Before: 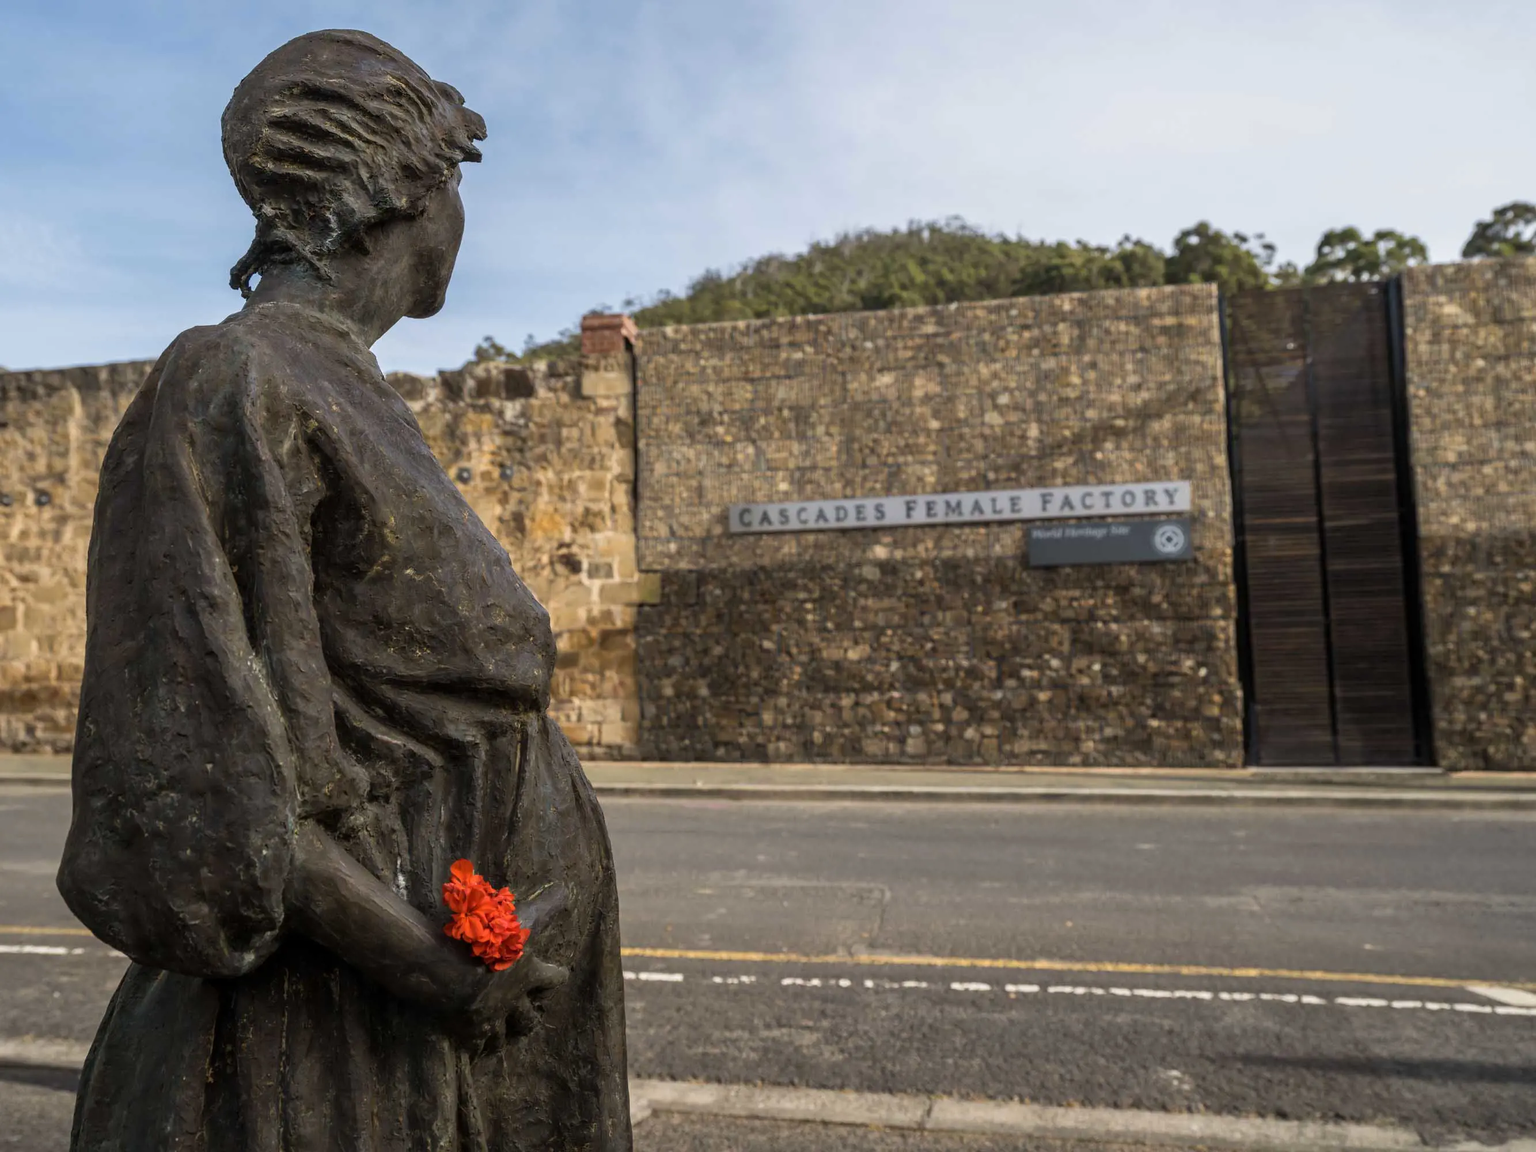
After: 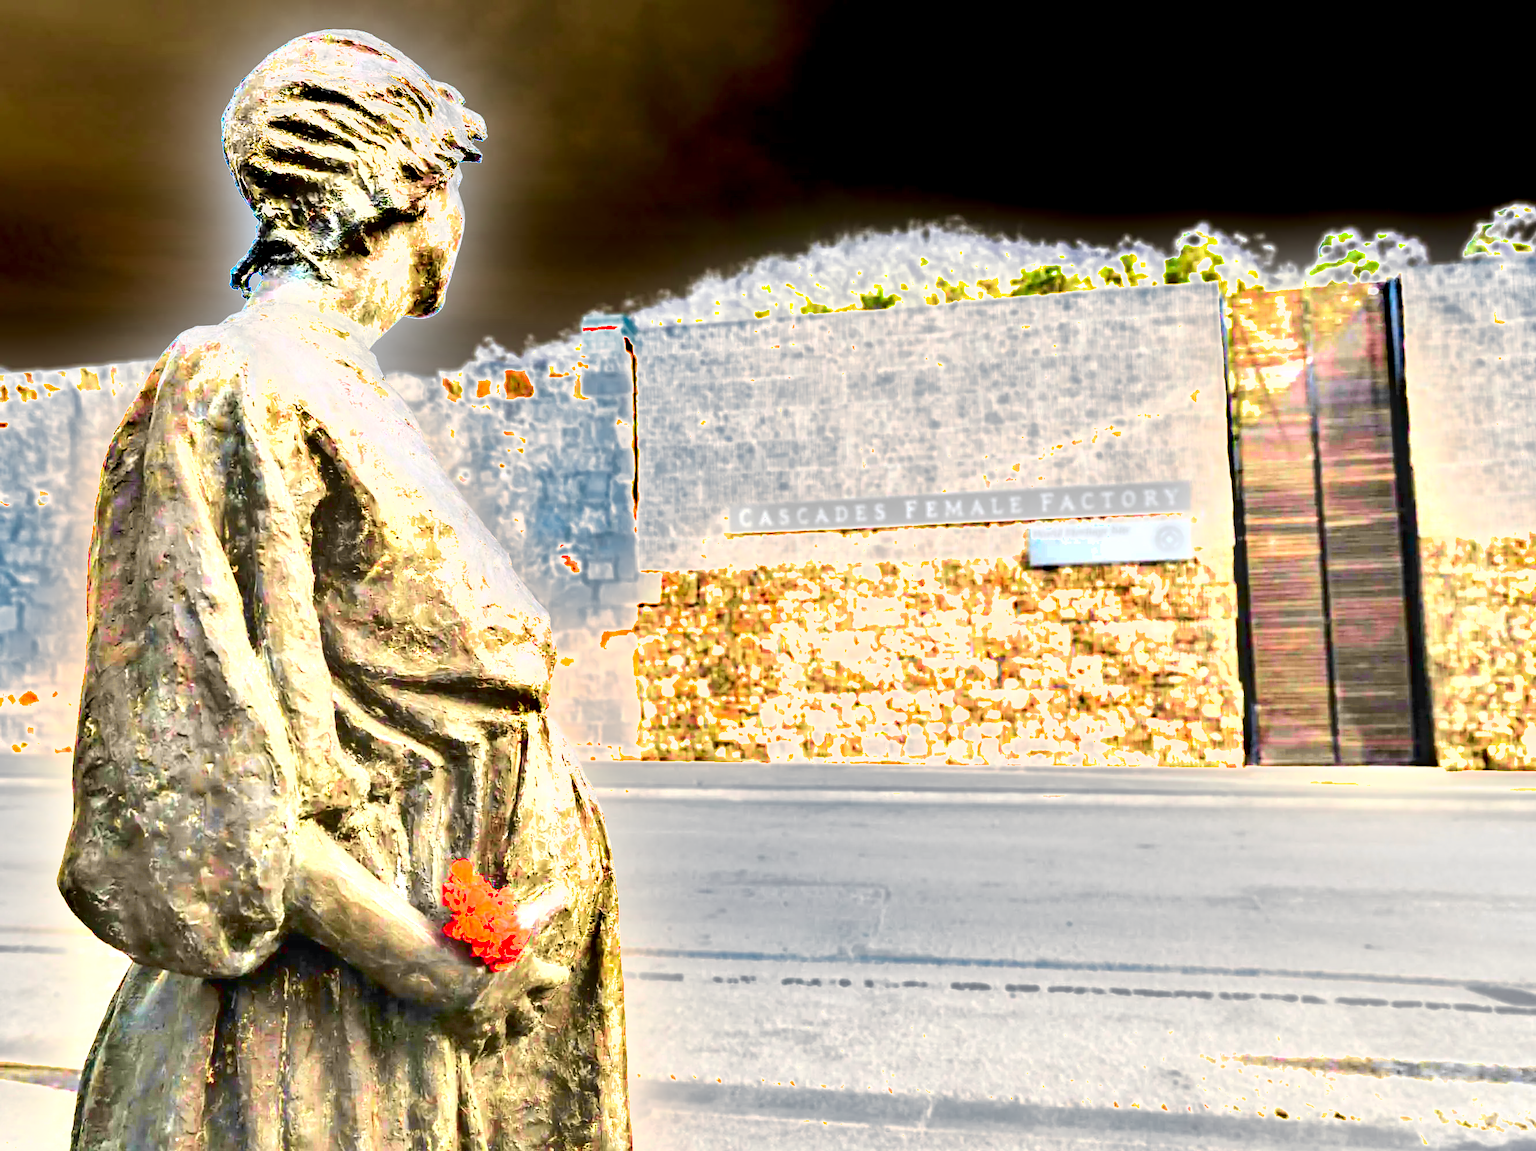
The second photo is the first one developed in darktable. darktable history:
contrast brightness saturation: saturation 0.18
exposure: black level correction 0, exposure 4 EV, compensate exposure bias true, compensate highlight preservation false
shadows and highlights: soften with gaussian
tone curve: curves: ch0 [(0, 0.01) (0.133, 0.057) (0.338, 0.327) (0.494, 0.55) (0.726, 0.807) (1, 1)]; ch1 [(0, 0) (0.346, 0.324) (0.45, 0.431) (0.5, 0.5) (0.522, 0.517) (0.543, 0.578) (1, 1)]; ch2 [(0, 0) (0.44, 0.424) (0.501, 0.499) (0.564, 0.611) (0.622, 0.667) (0.707, 0.746) (1, 1)], color space Lab, independent channels, preserve colors none
